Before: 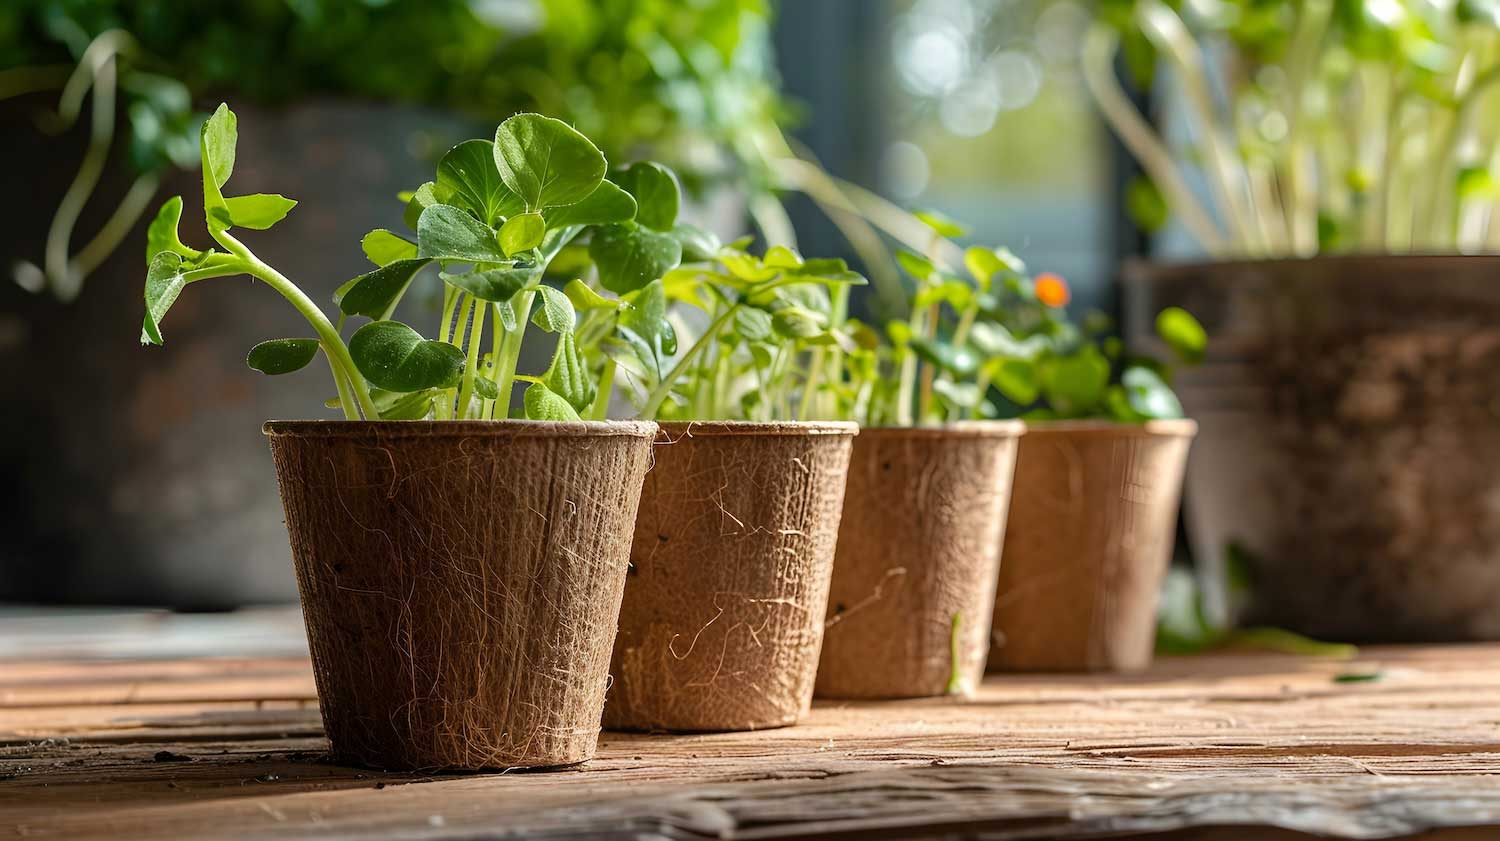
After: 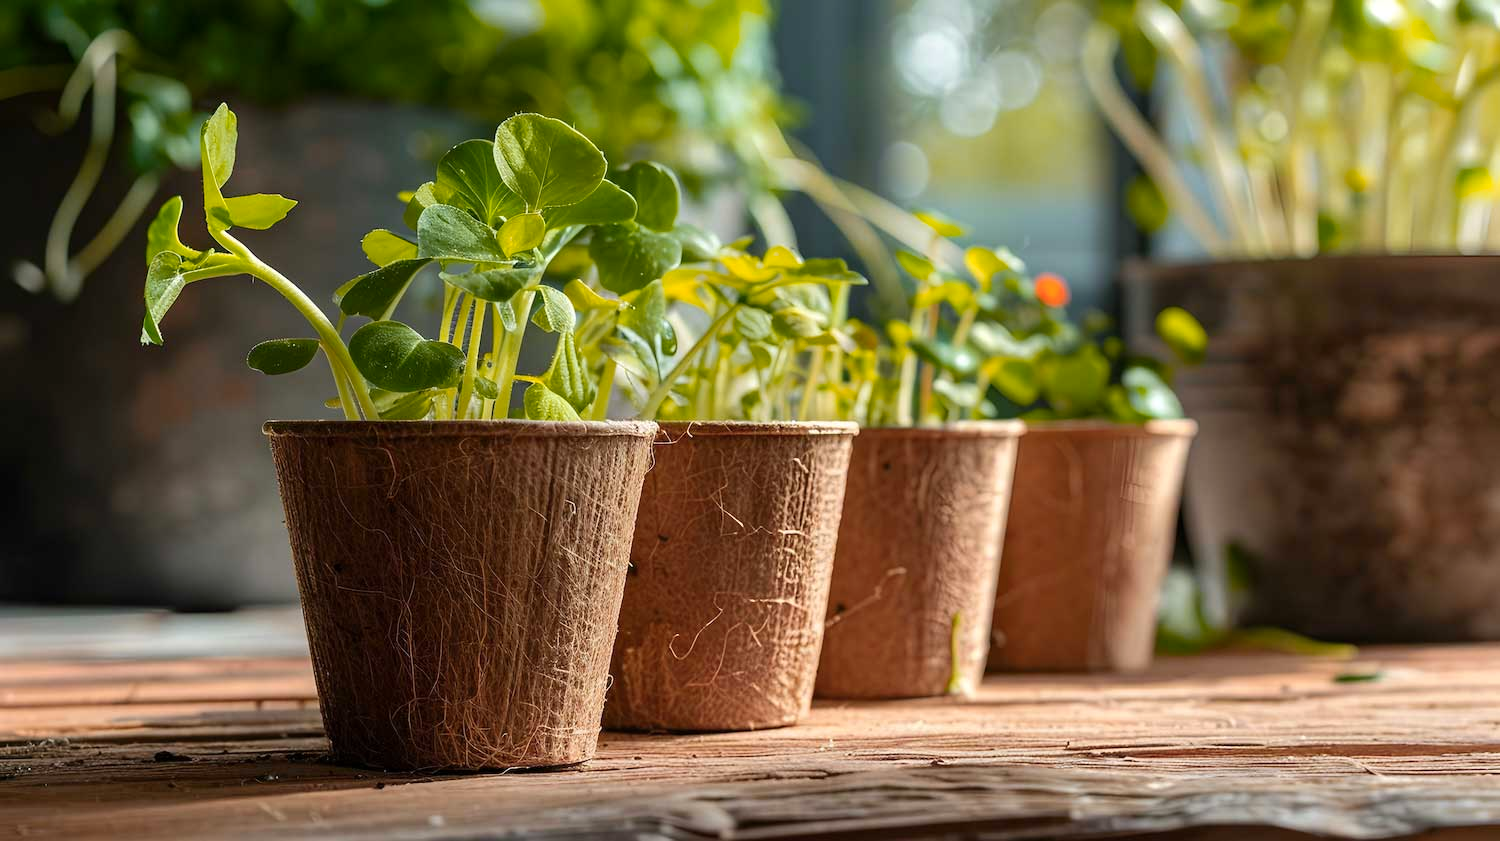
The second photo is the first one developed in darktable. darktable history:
color zones: curves: ch1 [(0.239, 0.552) (0.75, 0.5)]; ch2 [(0.25, 0.462) (0.749, 0.457)]
tone equalizer: edges refinement/feathering 500, mask exposure compensation -1.57 EV, preserve details no
